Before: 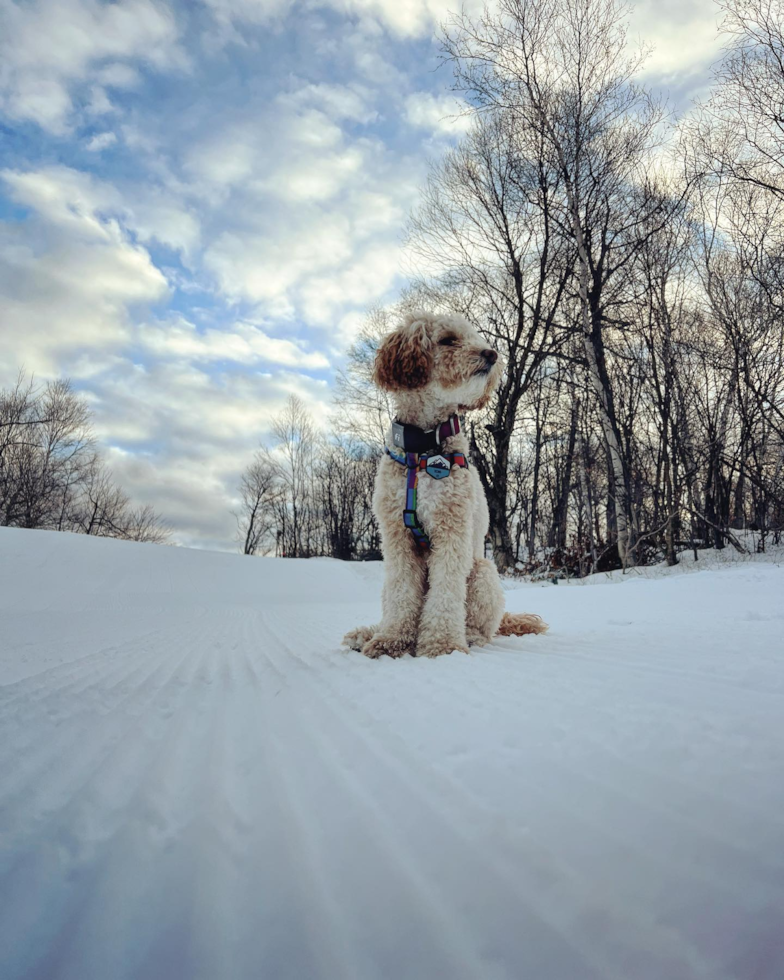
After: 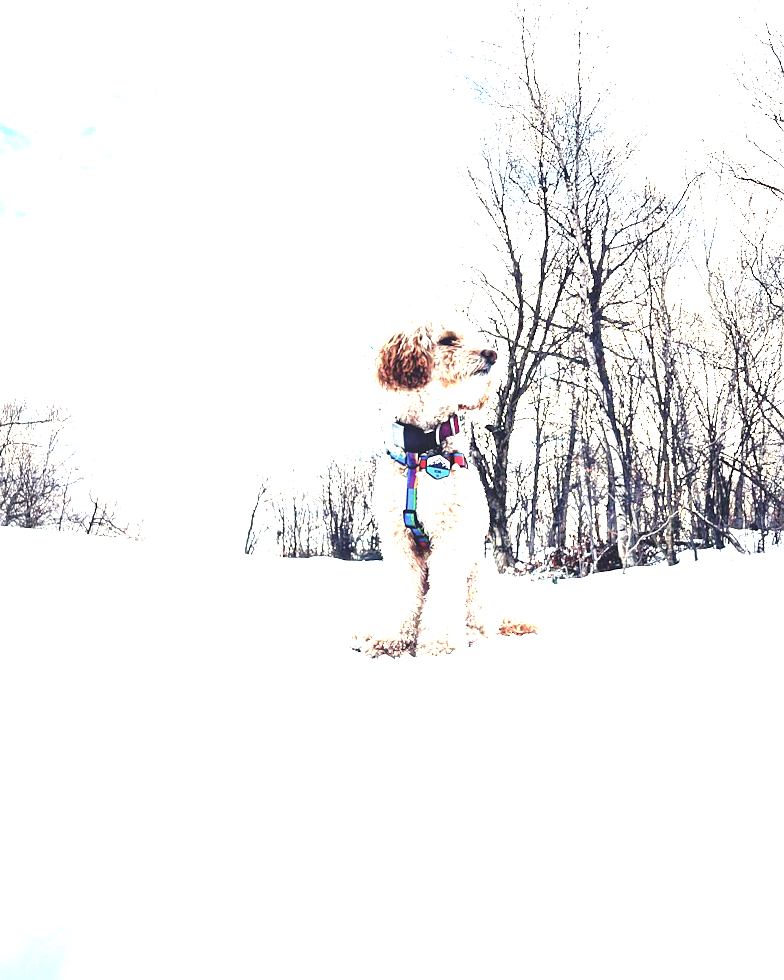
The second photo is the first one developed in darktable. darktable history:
sharpen: radius 1
levels: levels [0, 0.352, 0.703]
exposure: black level correction 0, exposure 1.675 EV, compensate exposure bias true, compensate highlight preservation false
